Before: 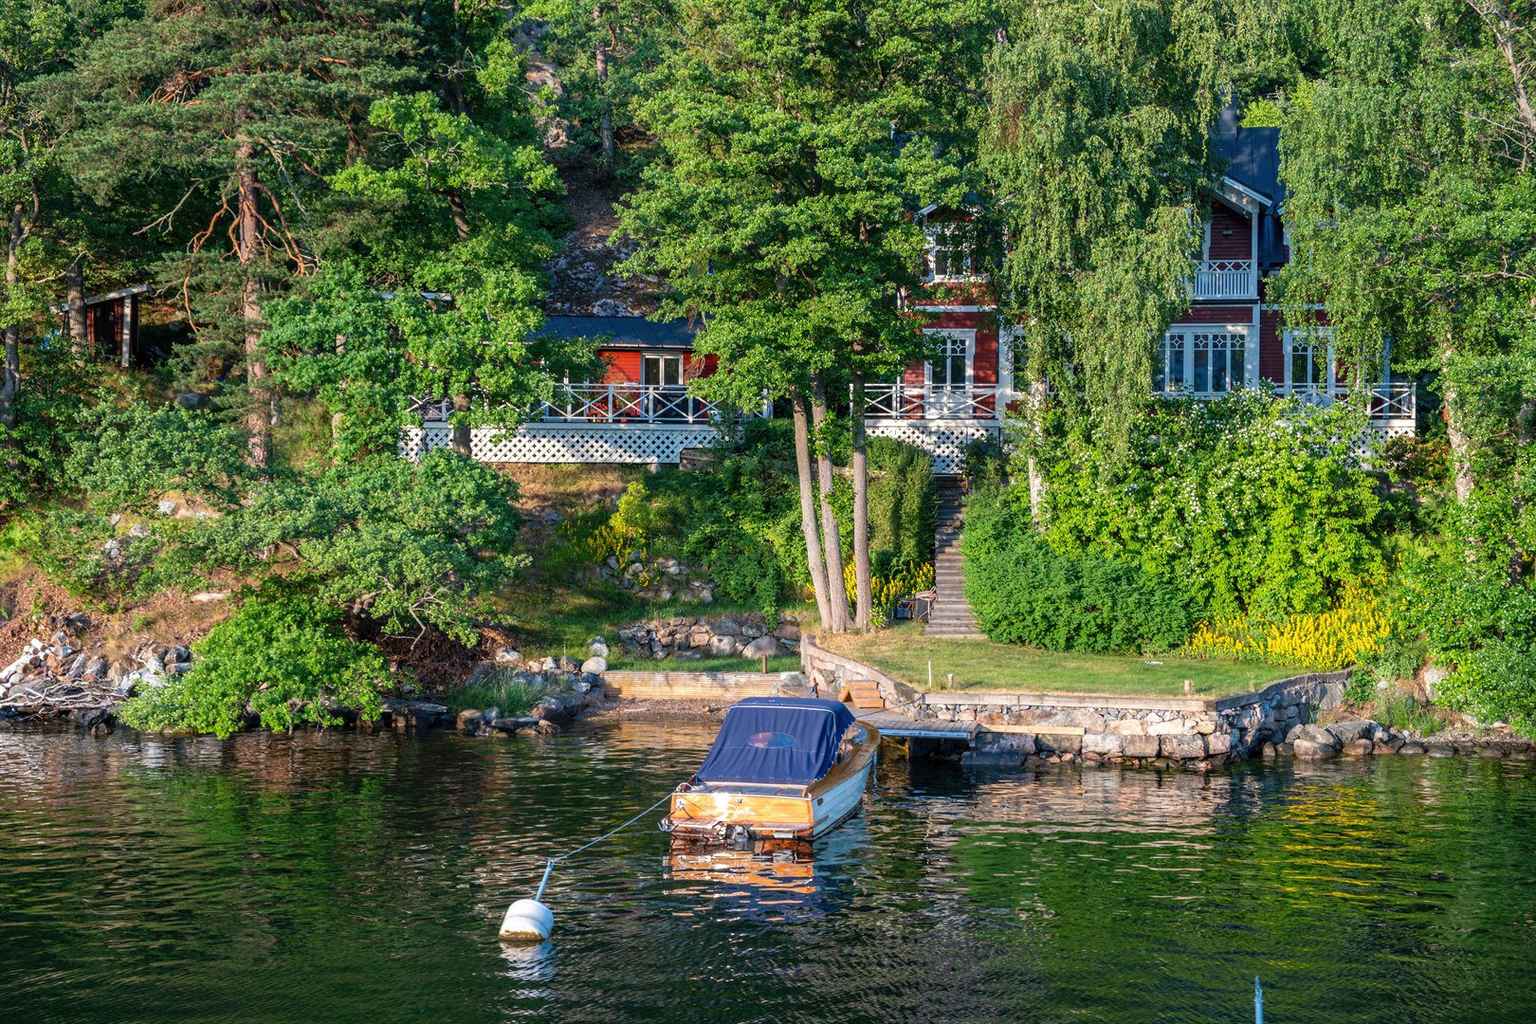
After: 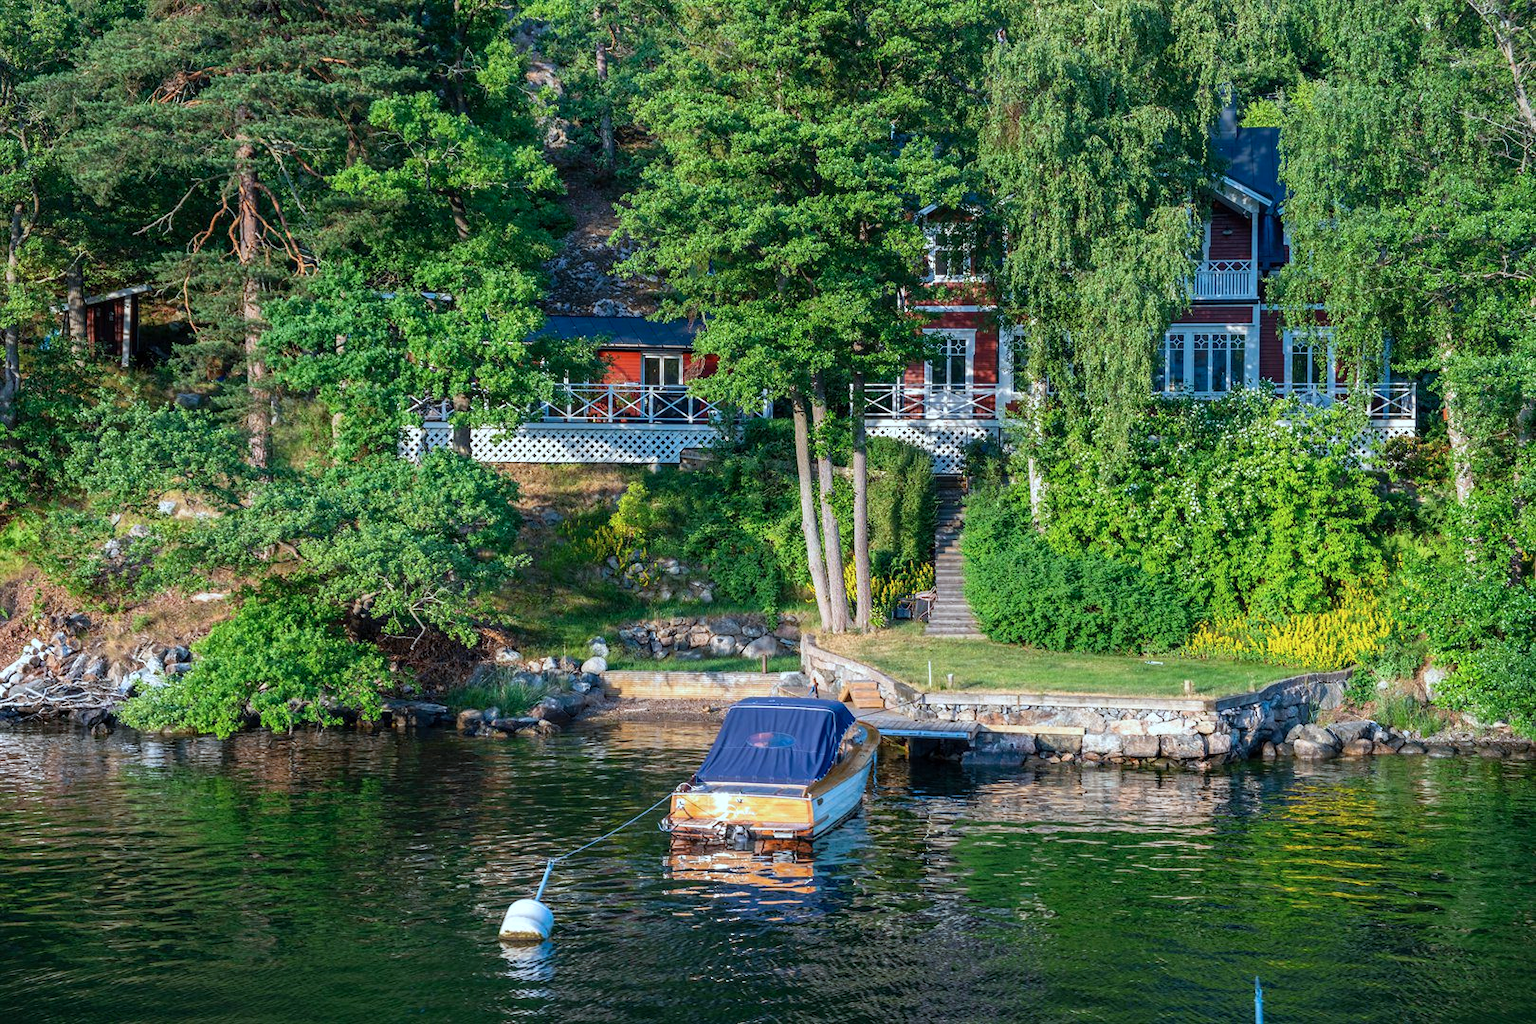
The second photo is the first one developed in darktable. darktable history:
color calibration: illuminant Planckian (black body), x 0.368, y 0.36, temperature 4278.17 K
